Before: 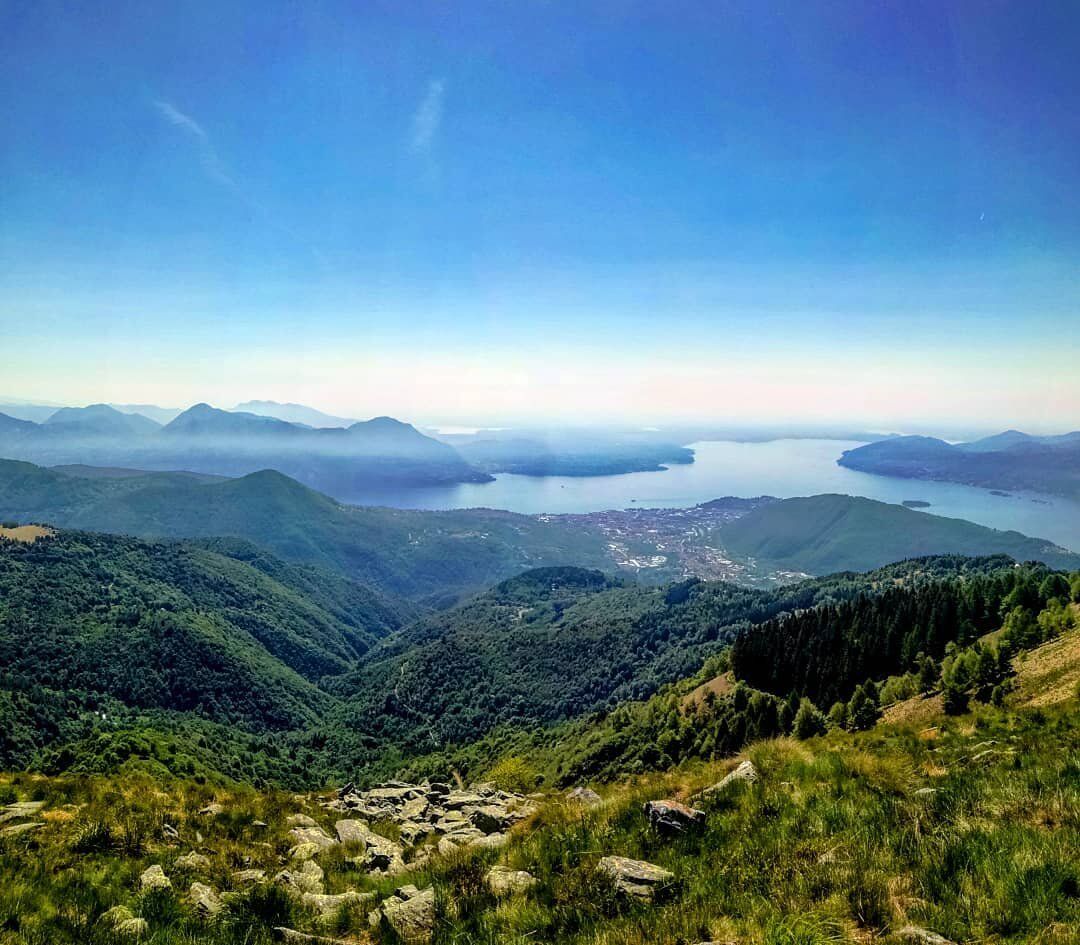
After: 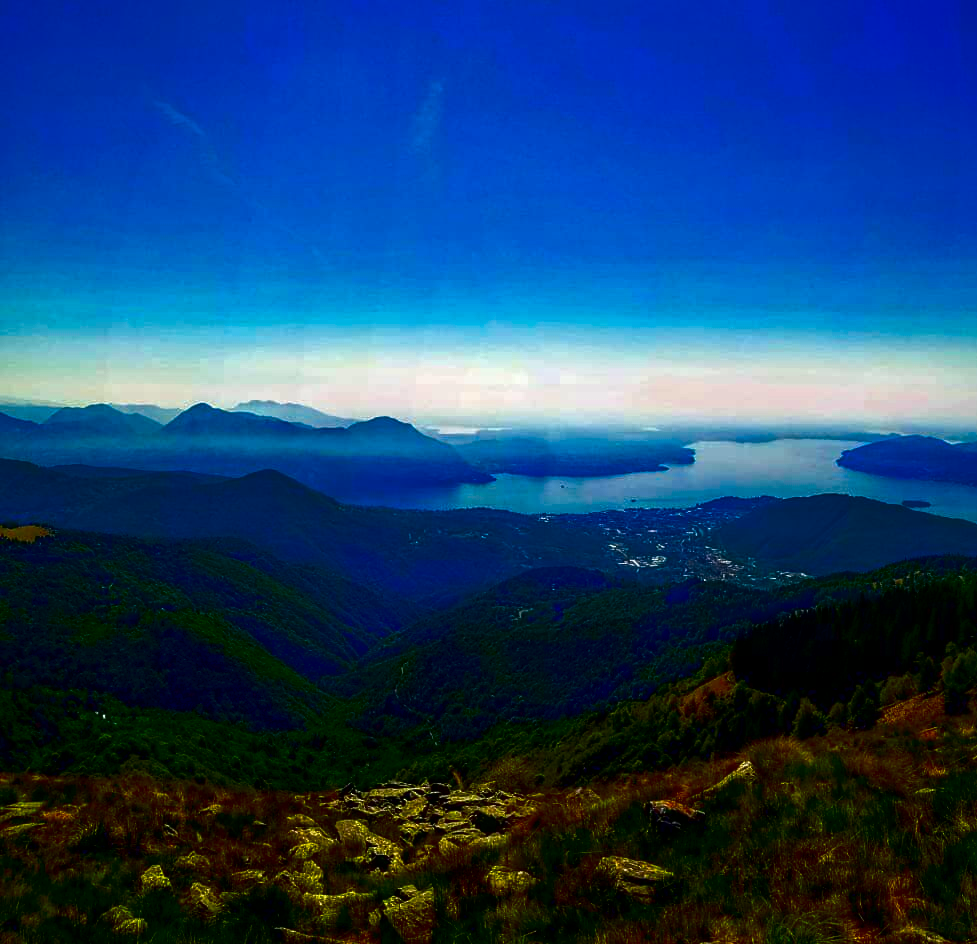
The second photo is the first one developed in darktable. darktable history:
contrast brightness saturation: brightness -0.998, saturation 0.986
contrast equalizer: y [[0.5, 0.5, 0.472, 0.5, 0.5, 0.5], [0.5 ×6], [0.5 ×6], [0 ×6], [0 ×6]], mix 0.162
crop: right 9.478%, bottom 0.025%
